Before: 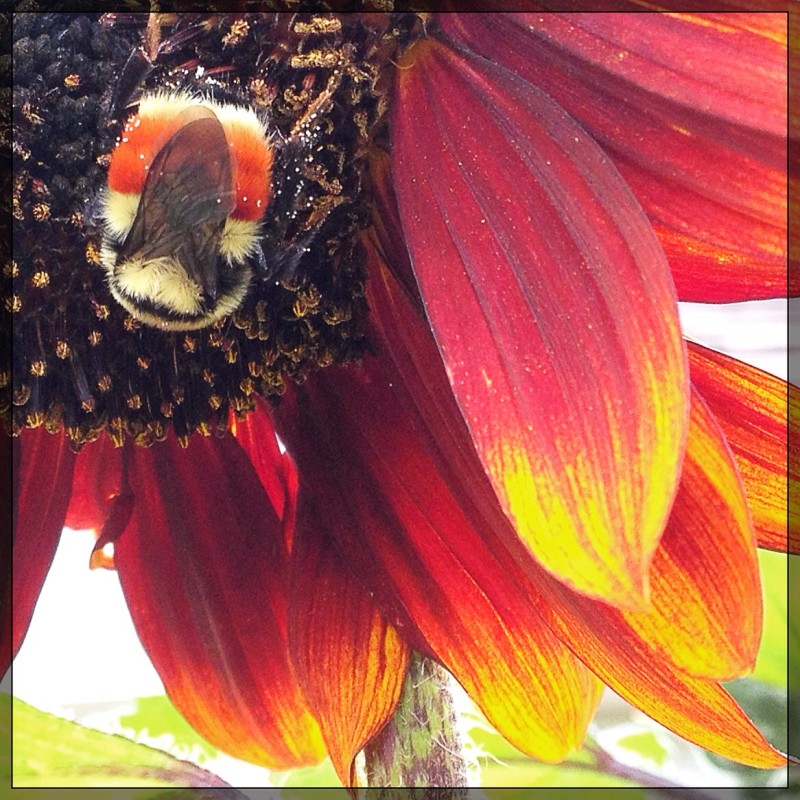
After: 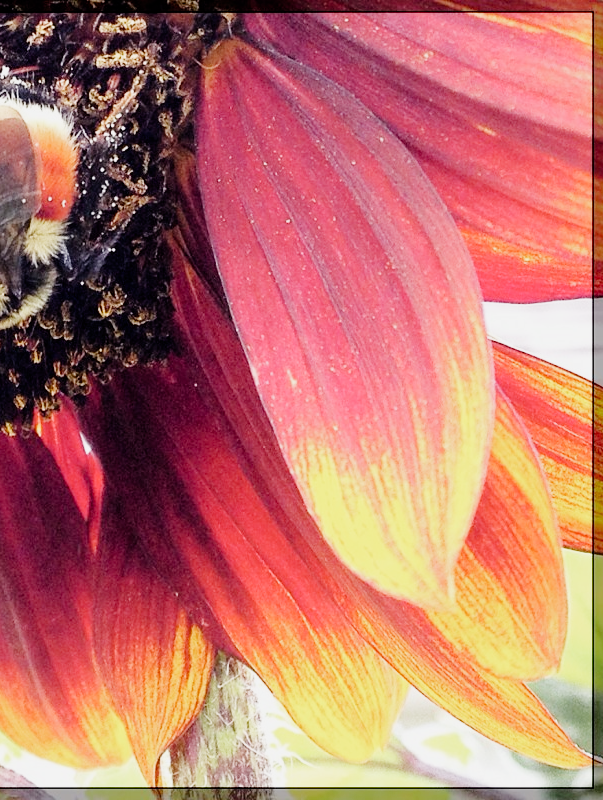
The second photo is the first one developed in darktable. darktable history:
crop and rotate: left 24.6%
exposure: exposure 1.223 EV, compensate highlight preservation false
tone equalizer: -8 EV -0.75 EV, -7 EV -0.7 EV, -6 EV -0.6 EV, -5 EV -0.4 EV, -3 EV 0.4 EV, -2 EV 0.6 EV, -1 EV 0.7 EV, +0 EV 0.75 EV, edges refinement/feathering 500, mask exposure compensation -1.57 EV, preserve details no
filmic rgb: middle gray luminance 30%, black relative exposure -9 EV, white relative exposure 7 EV, threshold 6 EV, target black luminance 0%, hardness 2.94, latitude 2.04%, contrast 0.963, highlights saturation mix 5%, shadows ↔ highlights balance 12.16%, add noise in highlights 0, preserve chrominance no, color science v3 (2019), use custom middle-gray values true, iterations of high-quality reconstruction 0, contrast in highlights soft, enable highlight reconstruction true
